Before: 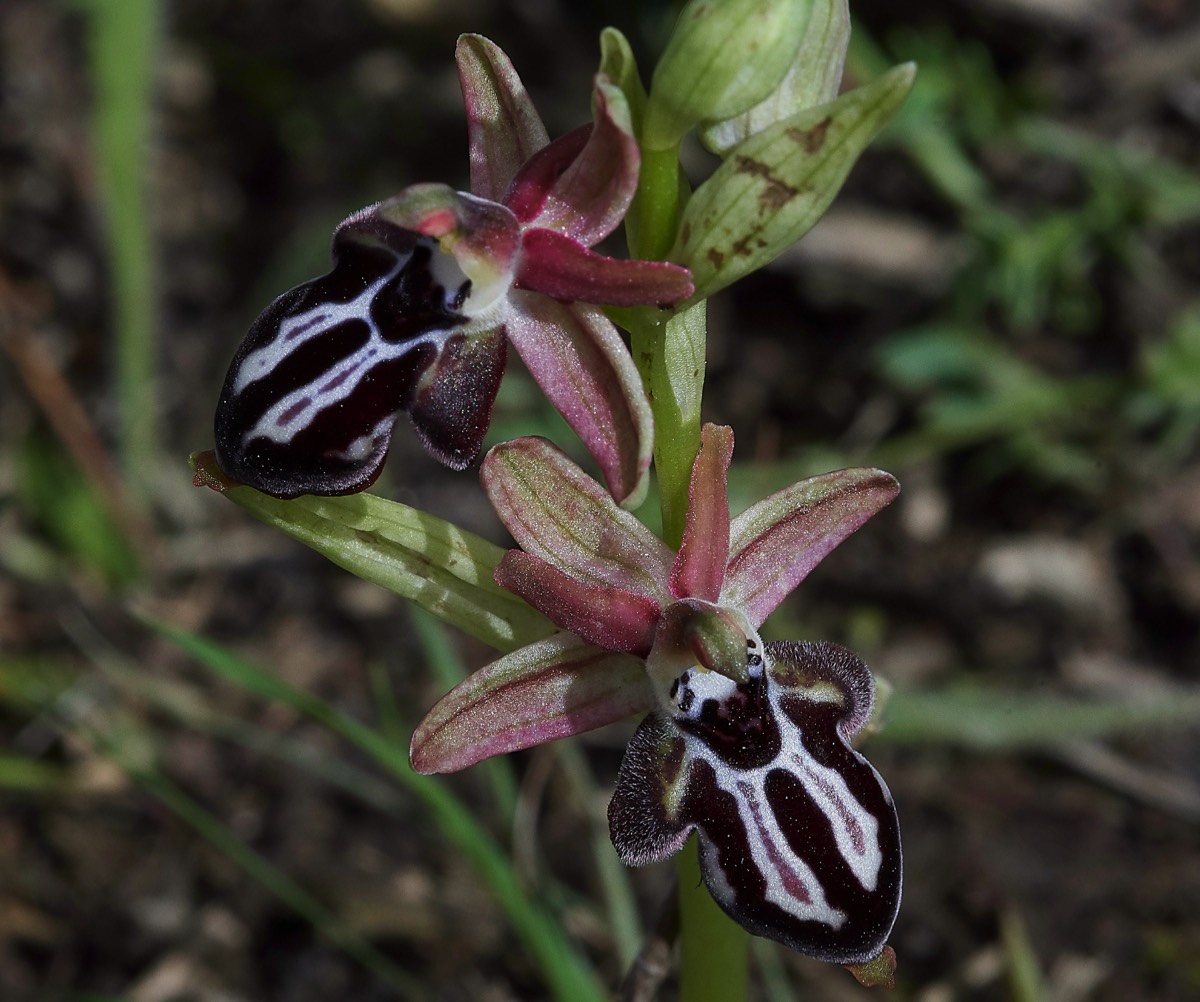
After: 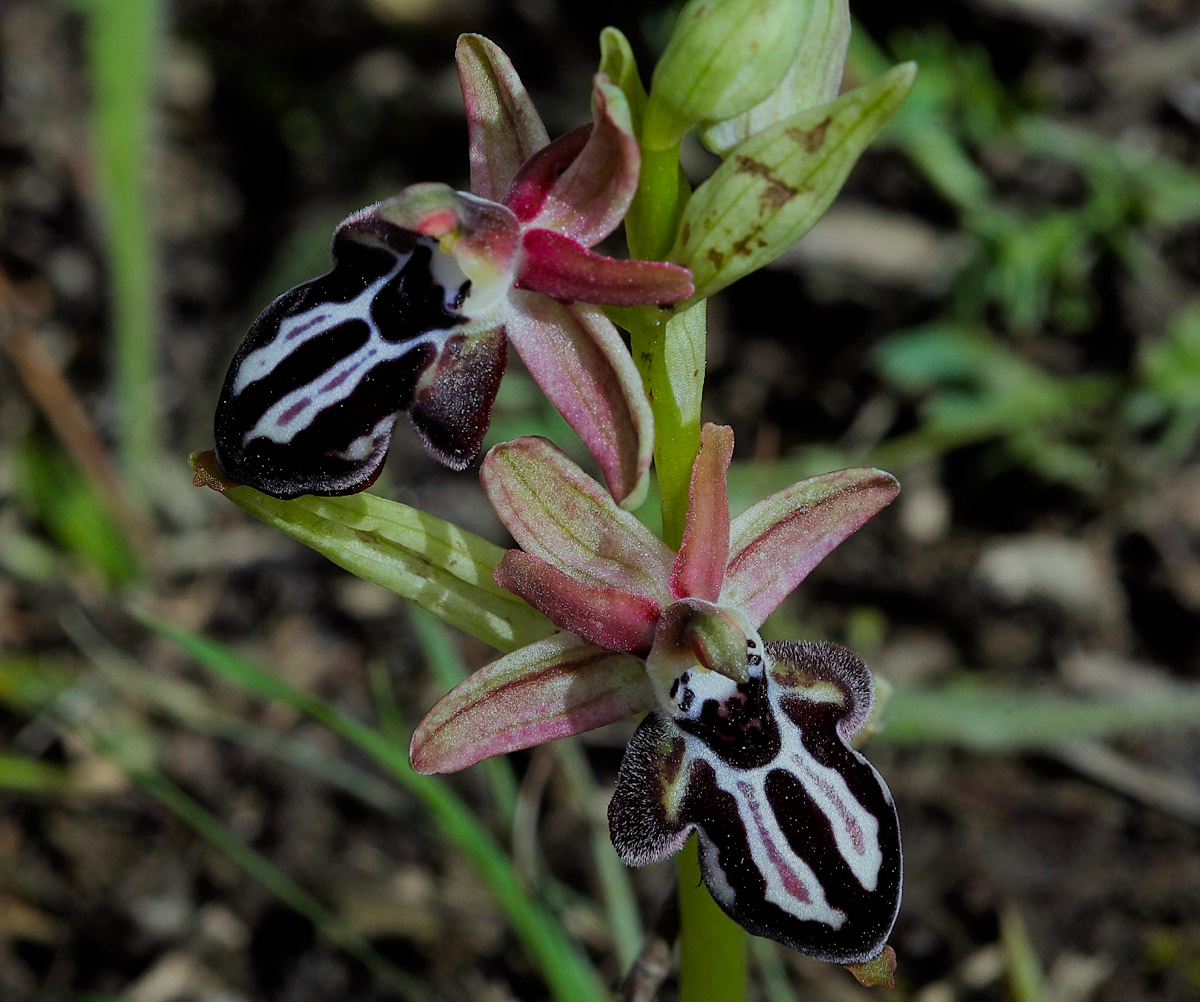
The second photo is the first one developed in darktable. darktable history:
color correction: highlights a* -6.69, highlights b* 0.49
filmic rgb: black relative exposure -7.75 EV, white relative exposure 4.4 EV, threshold 3 EV, hardness 3.76, latitude 38.11%, contrast 0.966, highlights saturation mix 10%, shadows ↔ highlights balance 4.59%, color science v4 (2020), enable highlight reconstruction true
